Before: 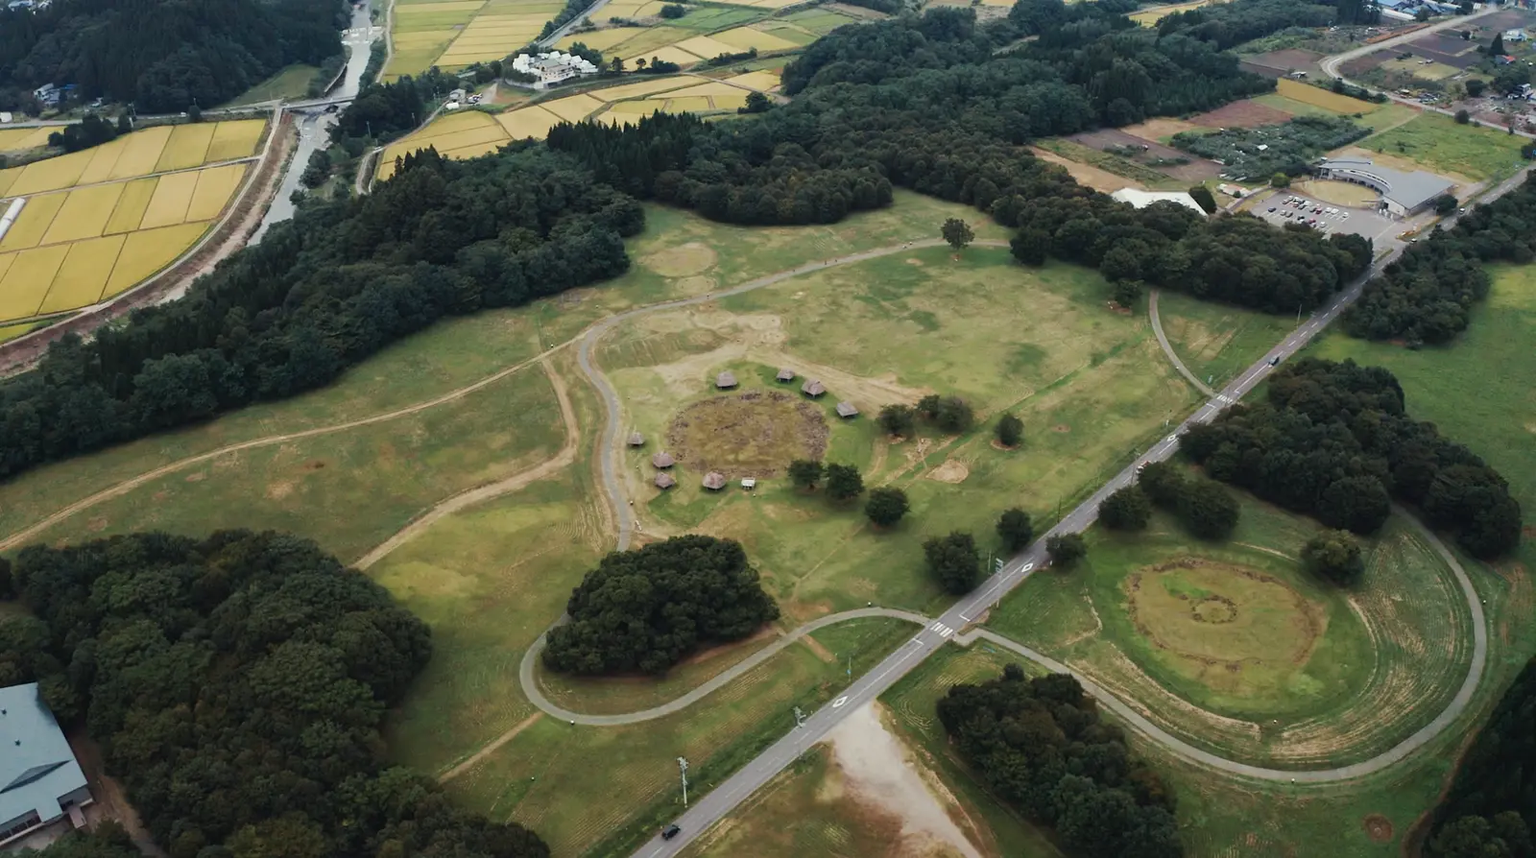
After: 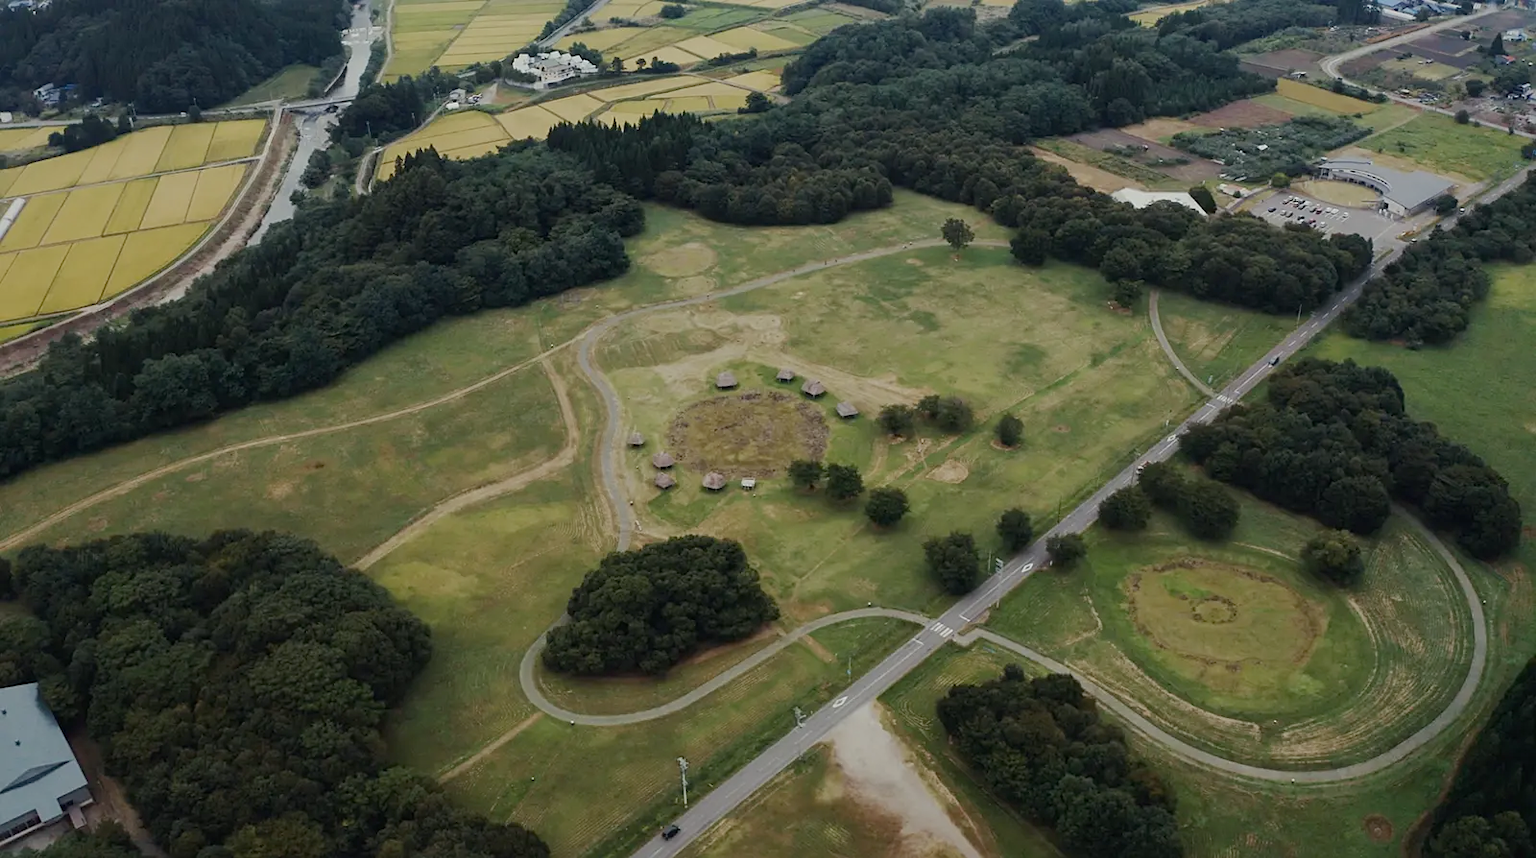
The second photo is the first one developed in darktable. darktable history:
exposure: exposure -0.492 EV, compensate exposure bias true, compensate highlight preservation false
sharpen: amount 0.2
